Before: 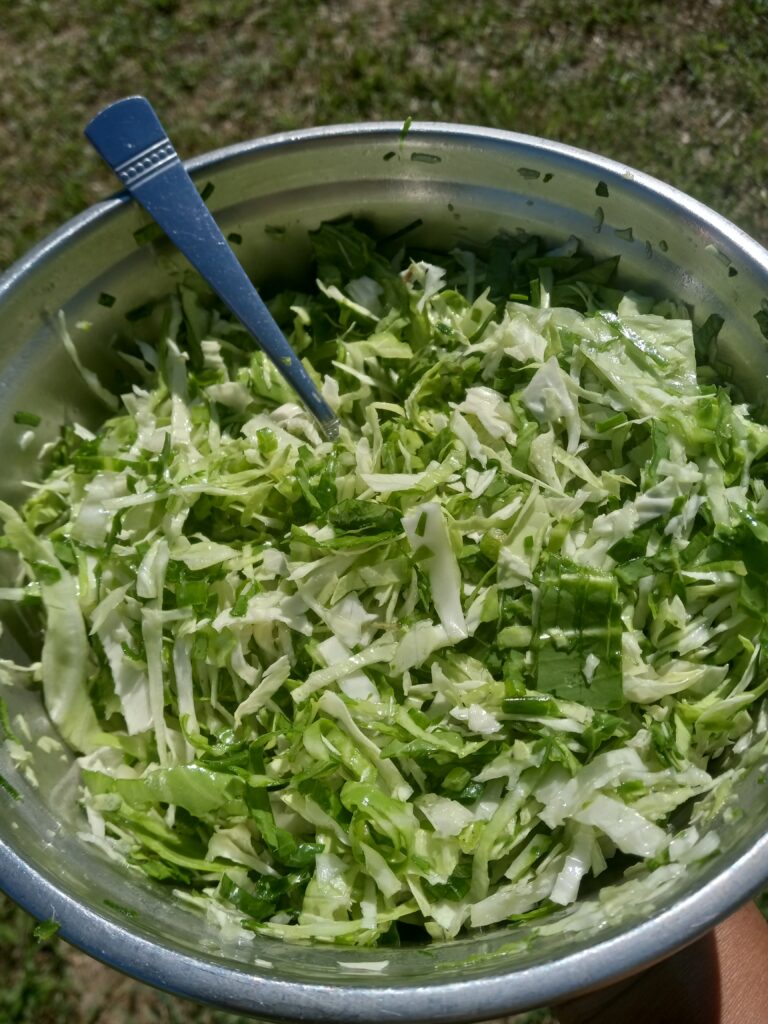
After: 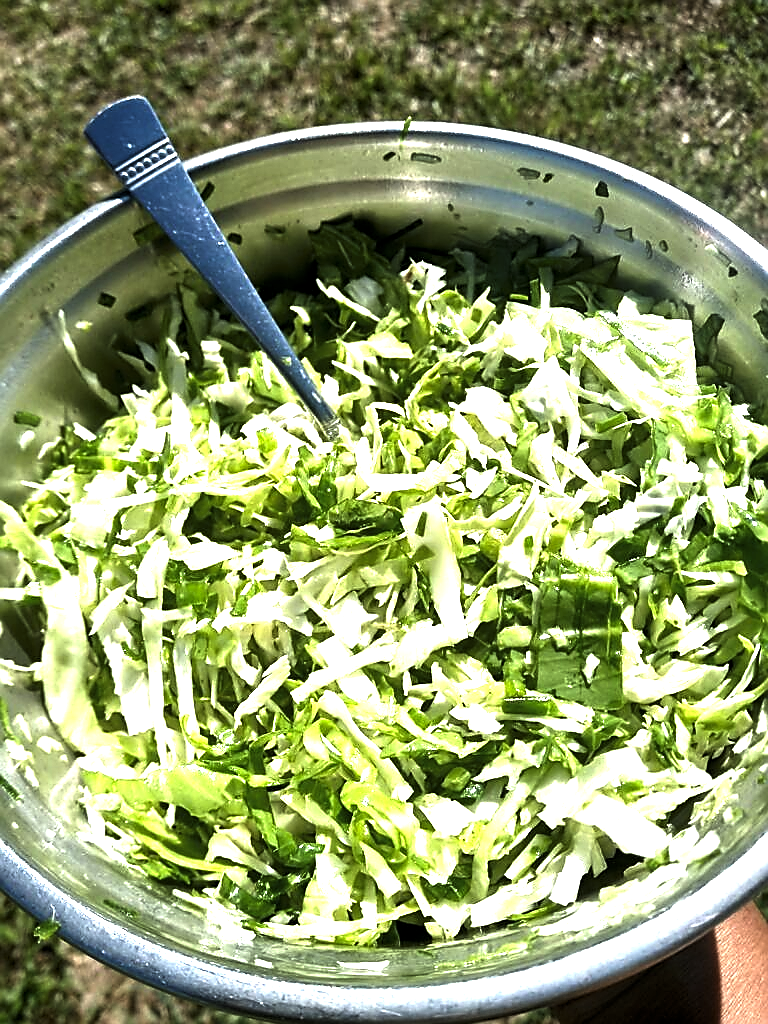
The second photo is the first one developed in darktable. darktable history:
sharpen: radius 1.4, amount 1.25, threshold 0.7
levels: levels [0.044, 0.475, 0.791]
exposure: black level correction 0, exposure 1.1 EV, compensate exposure bias true, compensate highlight preservation false
